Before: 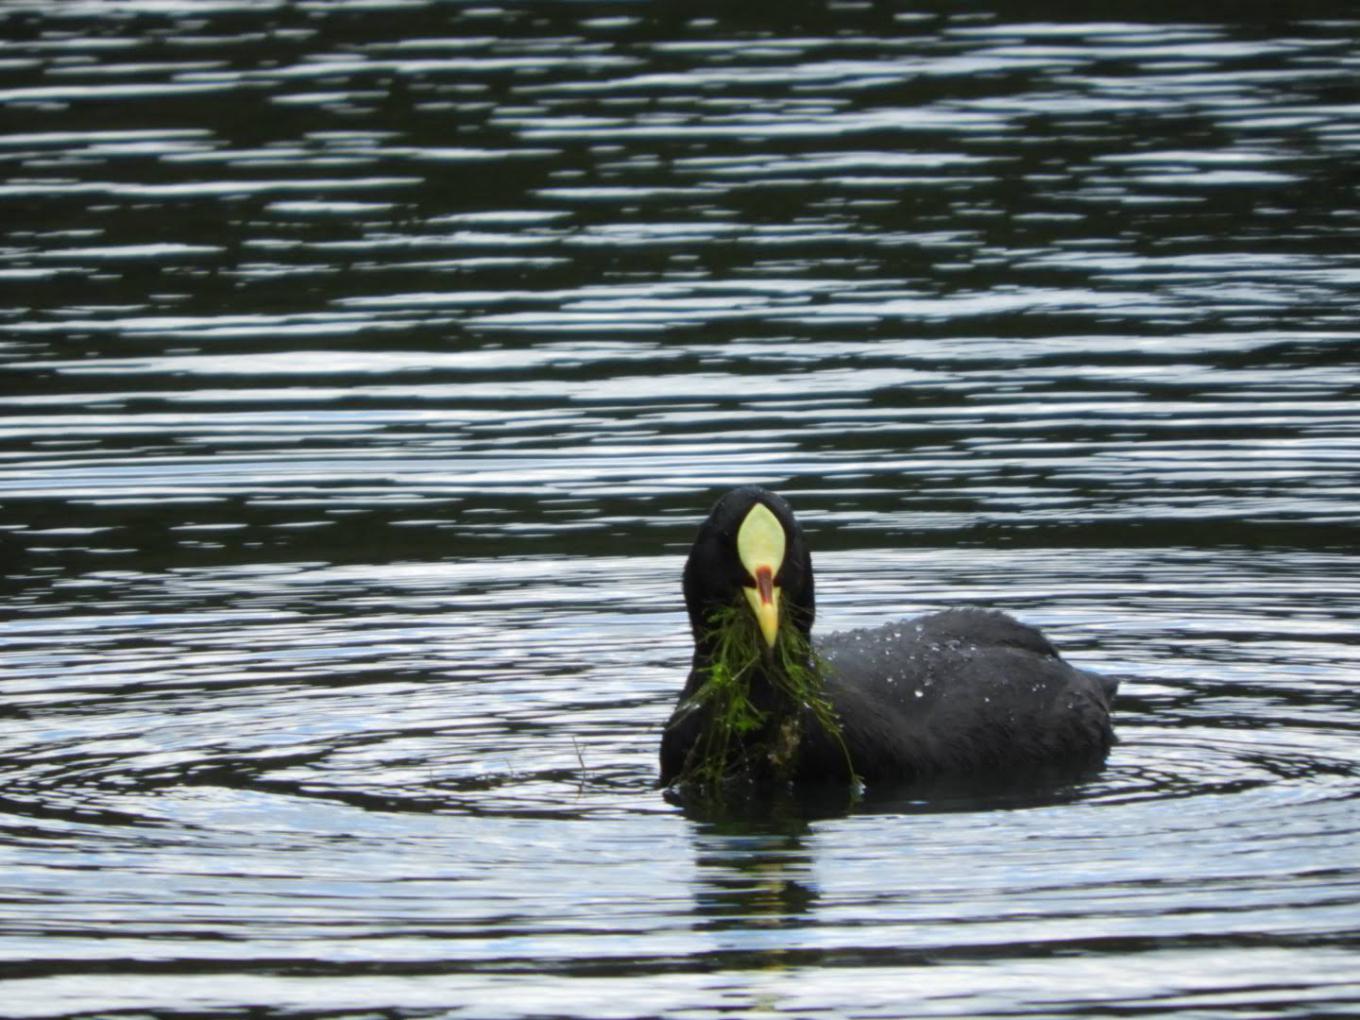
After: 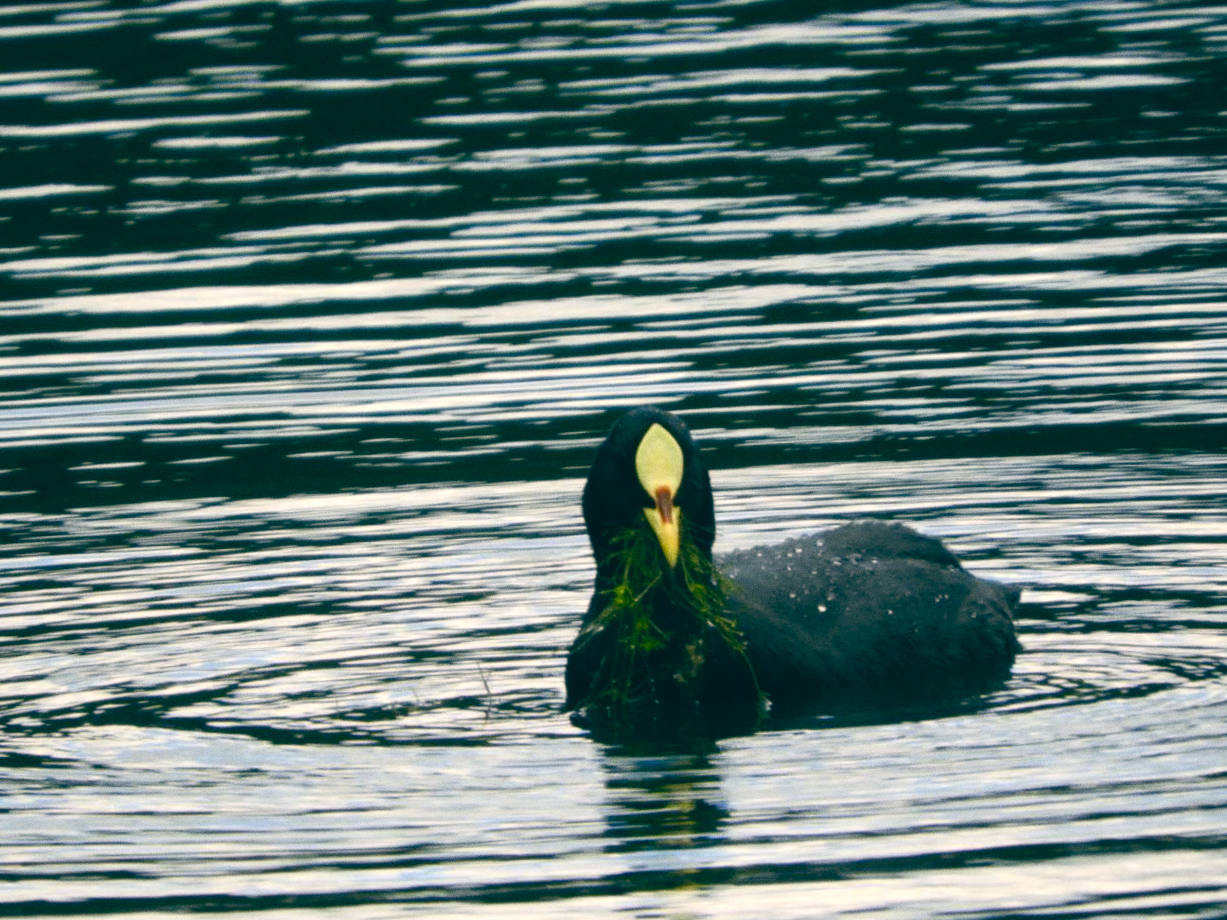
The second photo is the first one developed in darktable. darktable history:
crop and rotate: angle 1.96°, left 5.673%, top 5.673%
contrast brightness saturation: contrast 0.1, brightness 0.02, saturation 0.02
white balance: red 1, blue 1
color contrast: green-magenta contrast 0.8, blue-yellow contrast 1.1, unbound 0
color balance rgb: perceptual saturation grading › global saturation 20%, perceptual saturation grading › highlights -25%, perceptual saturation grading › shadows 25%
color balance: lift [1.005, 0.99, 1.007, 1.01], gamma [1, 0.979, 1.011, 1.021], gain [0.923, 1.098, 1.025, 0.902], input saturation 90.45%, contrast 7.73%, output saturation 105.91%
grain: coarseness 0.09 ISO
